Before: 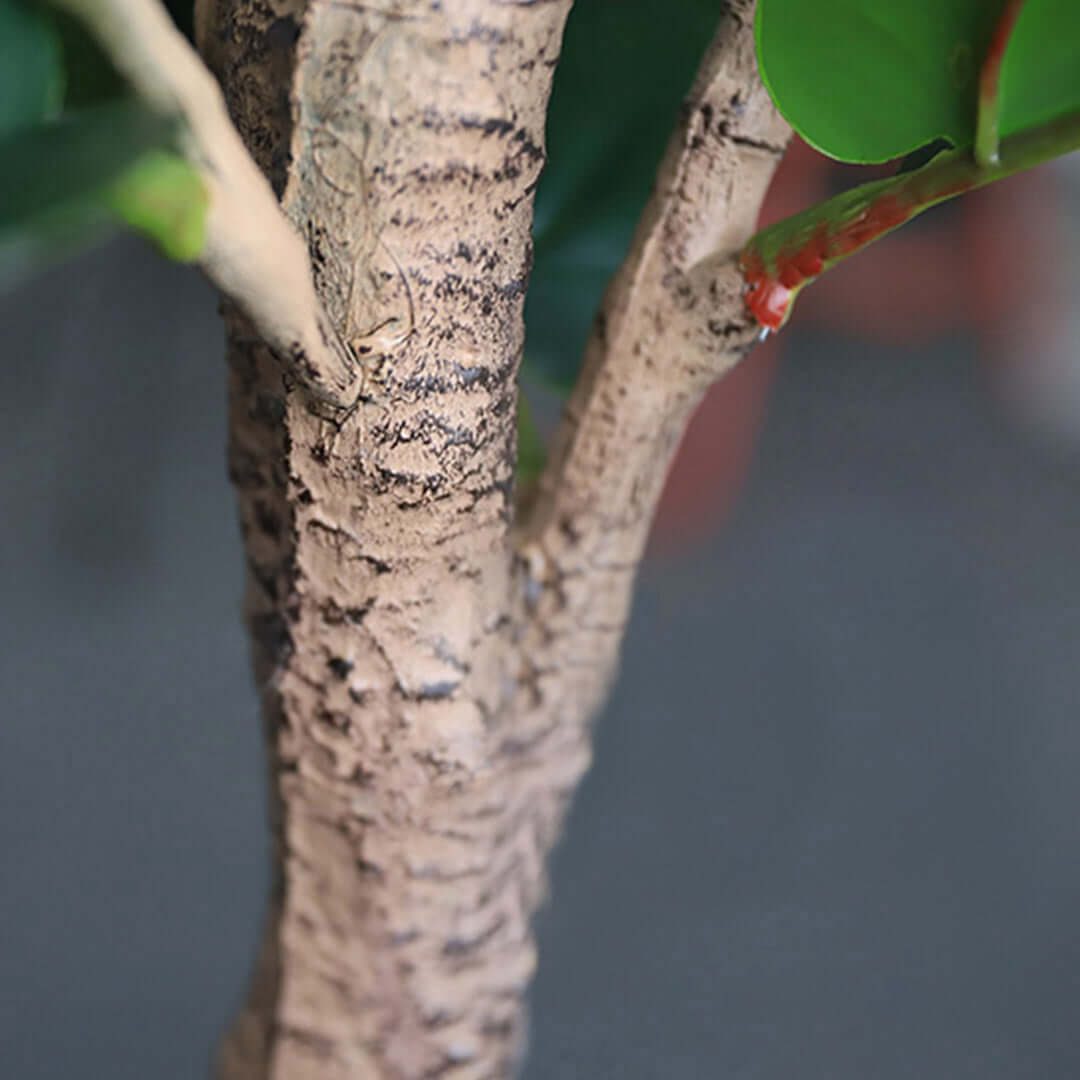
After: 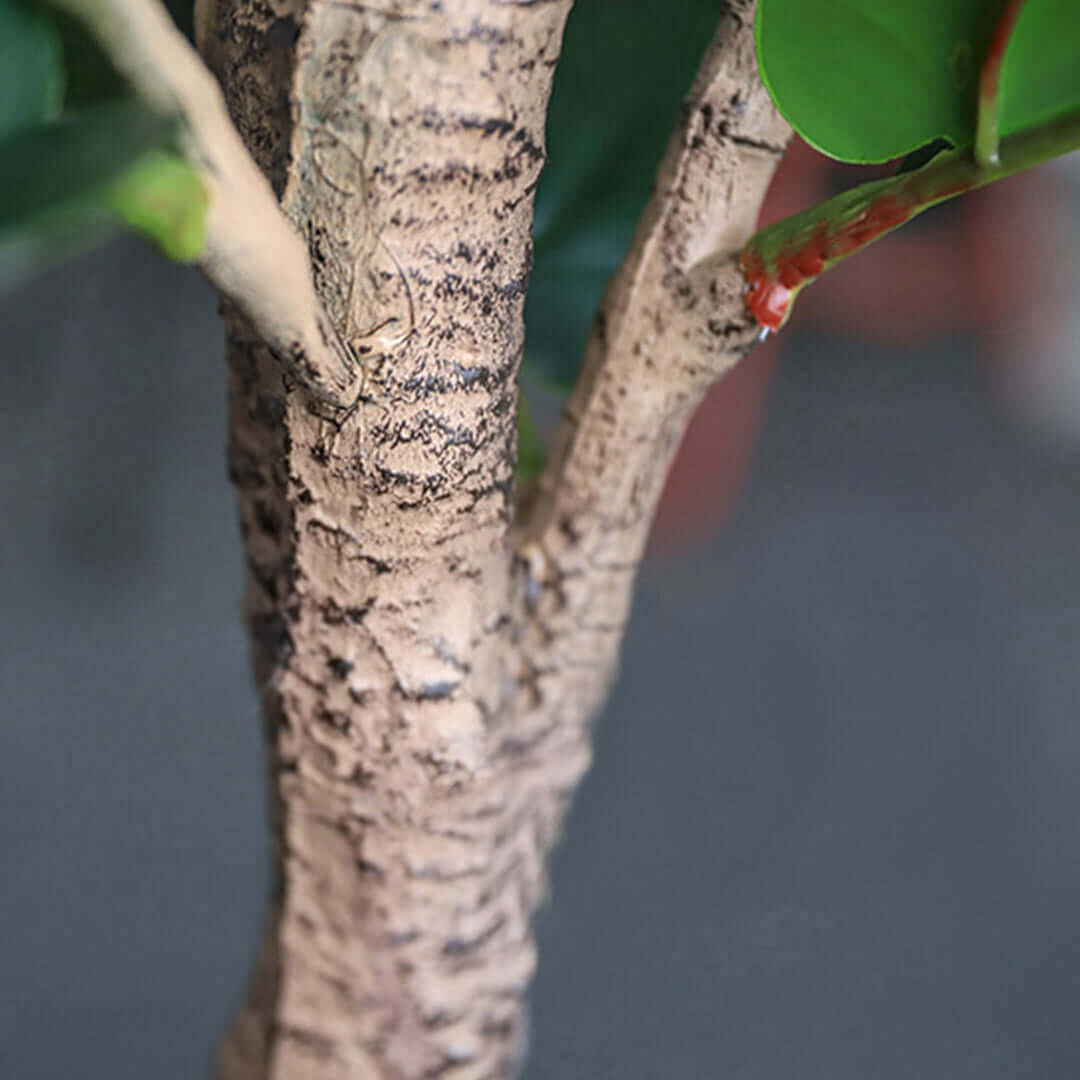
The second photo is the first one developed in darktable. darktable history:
local contrast: highlights 0%, shadows 0%, detail 133%
tone equalizer: on, module defaults
